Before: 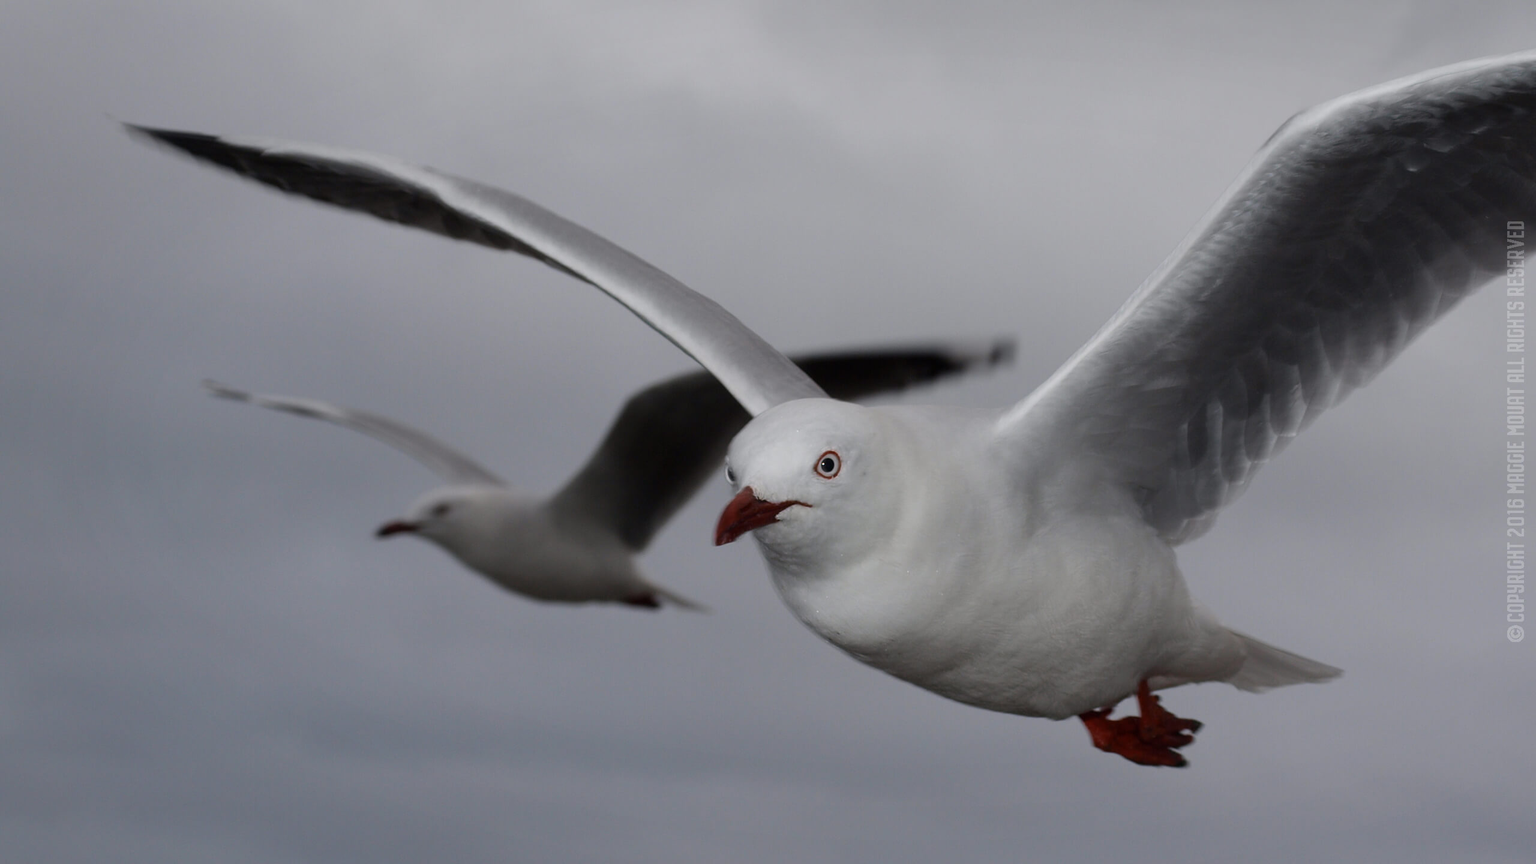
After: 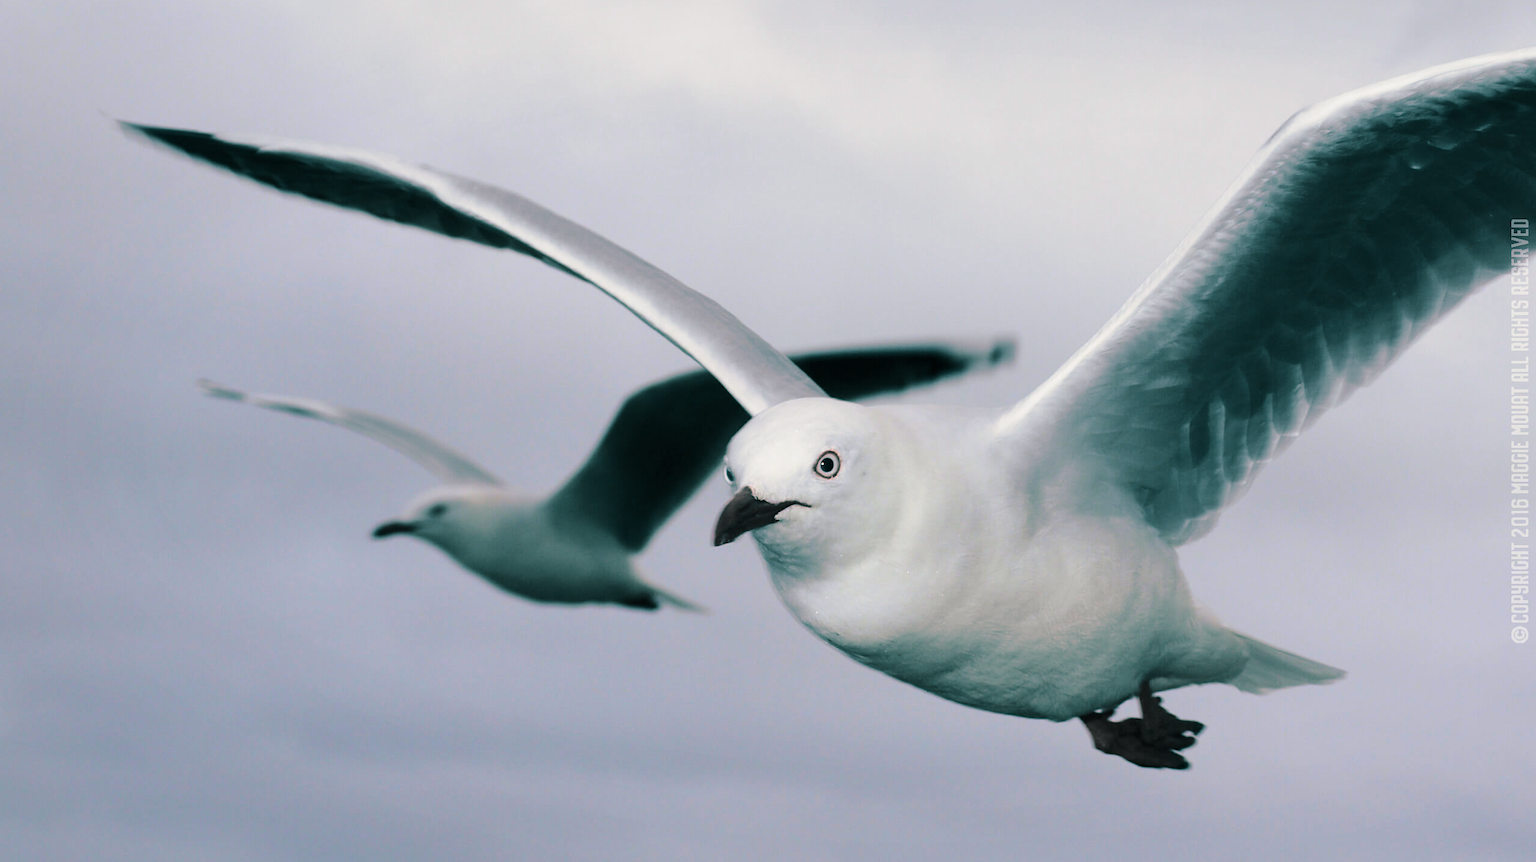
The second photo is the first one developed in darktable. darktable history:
crop: left 0.434%, top 0.485%, right 0.244%, bottom 0.386%
base curve: curves: ch0 [(0, 0) (0.028, 0.03) (0.121, 0.232) (0.46, 0.748) (0.859, 0.968) (1, 1)]
split-toning: shadows › hue 186.43°, highlights › hue 49.29°, compress 30.29%
color balance rgb: perceptual saturation grading › global saturation 25%, global vibrance 20%
